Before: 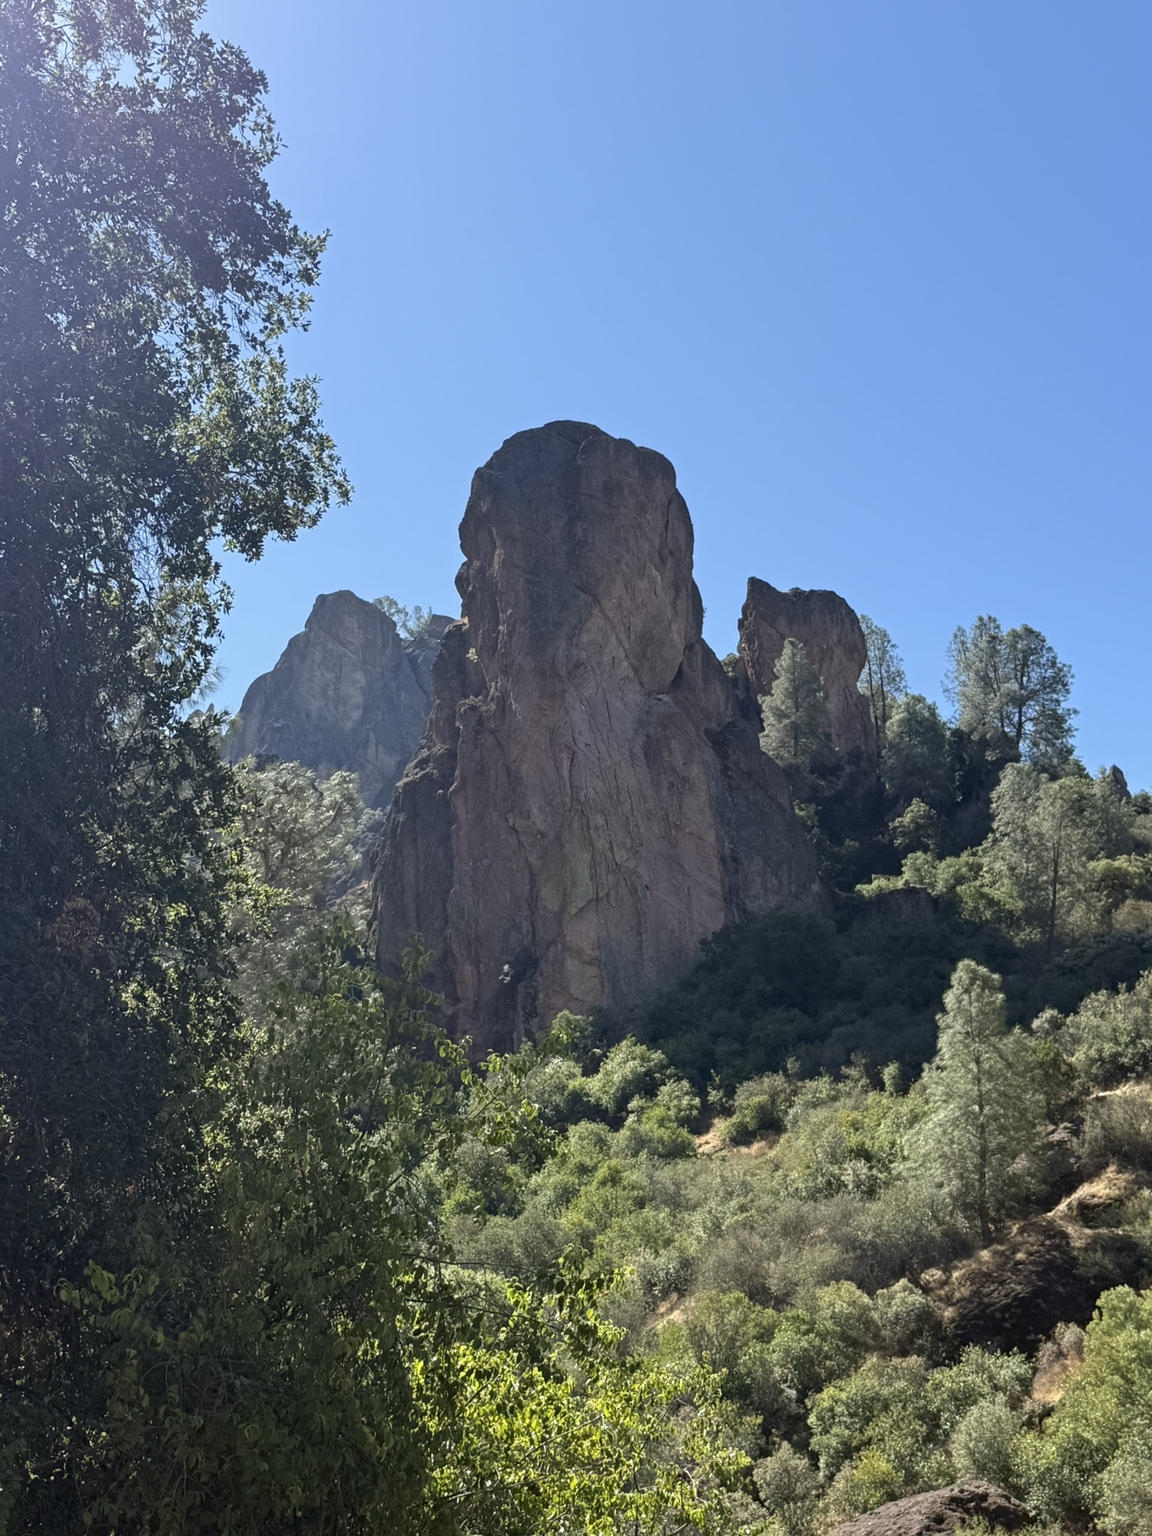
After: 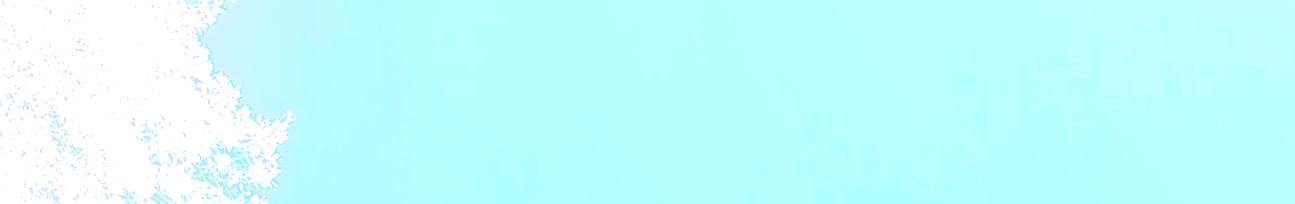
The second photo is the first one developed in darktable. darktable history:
crop and rotate: left 9.644%, top 9.491%, right 6.021%, bottom 80.509%
base curve: curves: ch0 [(0, 0.036) (0.083, 0.04) (0.804, 1)], preserve colors none
bloom: size 70%, threshold 25%, strength 70%
white balance: red 1.066, blue 1.119
sharpen: on, module defaults
local contrast: on, module defaults
exposure: black level correction 0, exposure 0.7 EV, compensate exposure bias true, compensate highlight preservation false
